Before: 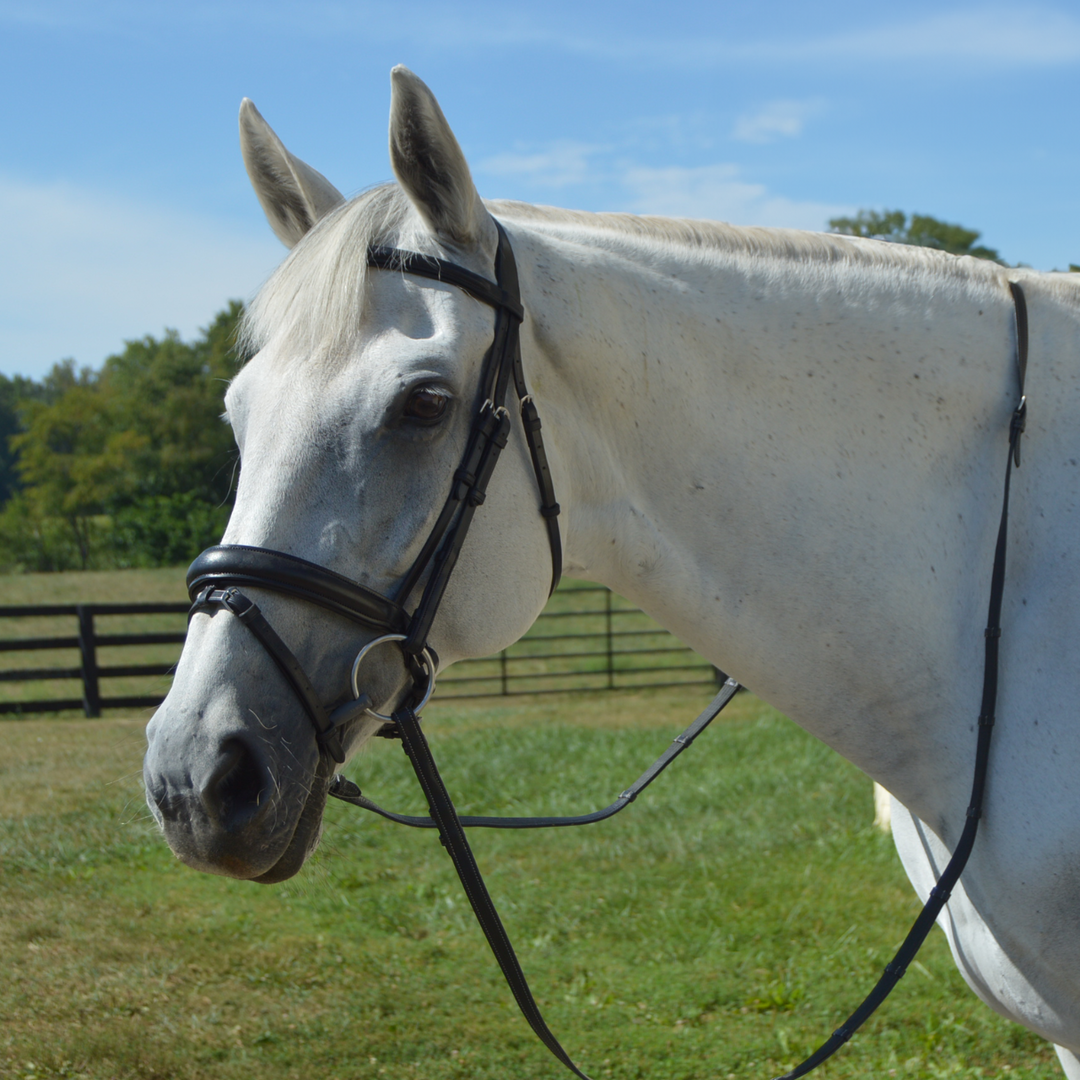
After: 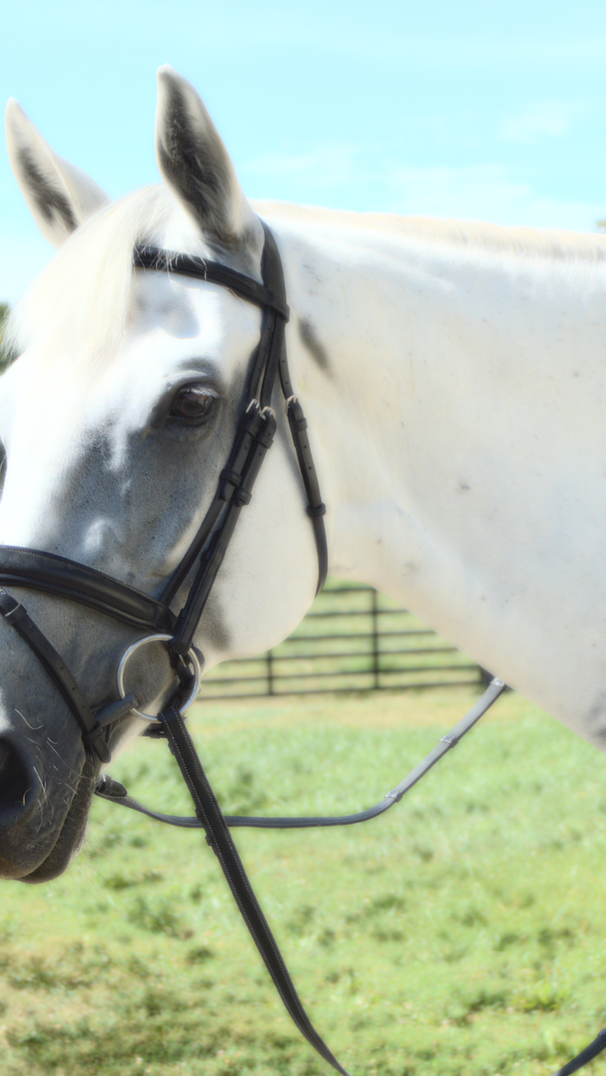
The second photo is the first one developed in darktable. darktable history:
crop: left 21.674%, right 22.086%
bloom: size 0%, threshold 54.82%, strength 8.31%
contrast brightness saturation: brightness 0.15
